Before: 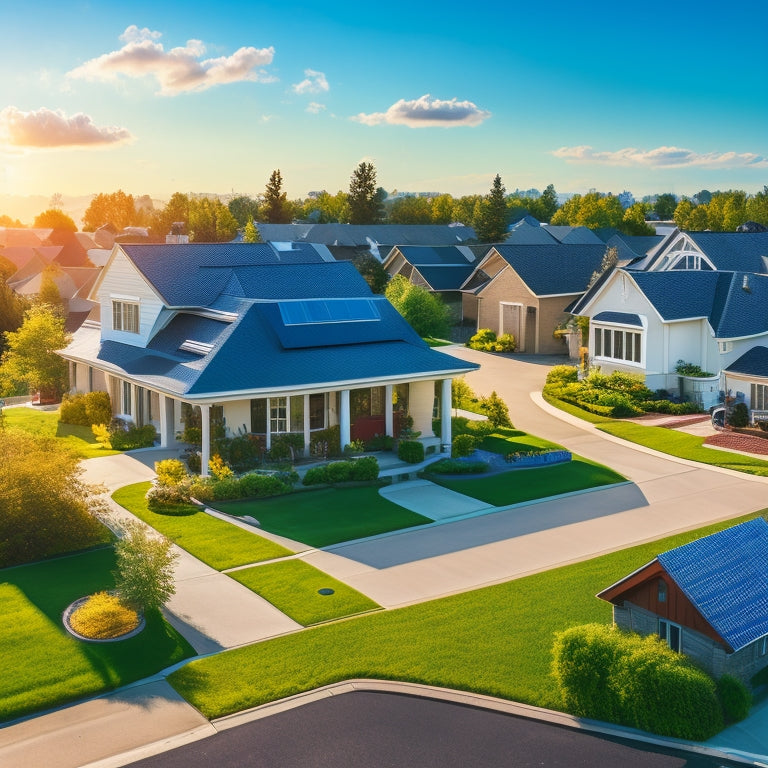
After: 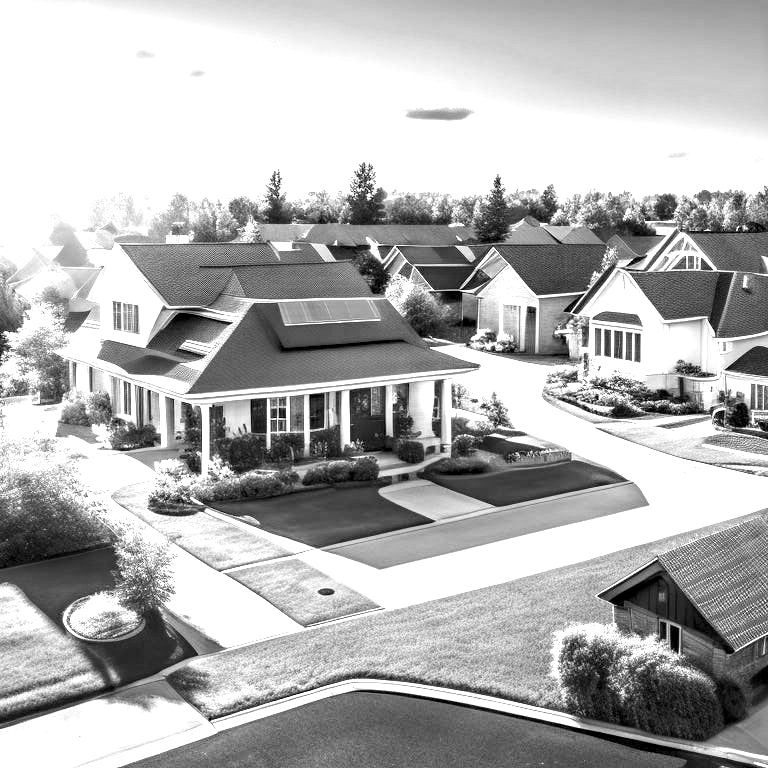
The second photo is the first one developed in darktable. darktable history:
exposure: black level correction 0.01, exposure 1 EV, compensate highlight preservation false
contrast equalizer: y [[0.513, 0.565, 0.608, 0.562, 0.512, 0.5], [0.5 ×6], [0.5, 0.5, 0.5, 0.528, 0.598, 0.658], [0 ×6], [0 ×6]]
haze removal: on, module defaults
tone equalizer: -8 EV -0.75 EV, -7 EV -0.7 EV, -6 EV -0.6 EV, -5 EV -0.4 EV, -3 EV 0.4 EV, -2 EV 0.6 EV, -1 EV 0.7 EV, +0 EV 0.75 EV, edges refinement/feathering 500, mask exposure compensation -1.57 EV, preserve details no
monochrome: a 73.58, b 64.21
local contrast: on, module defaults
